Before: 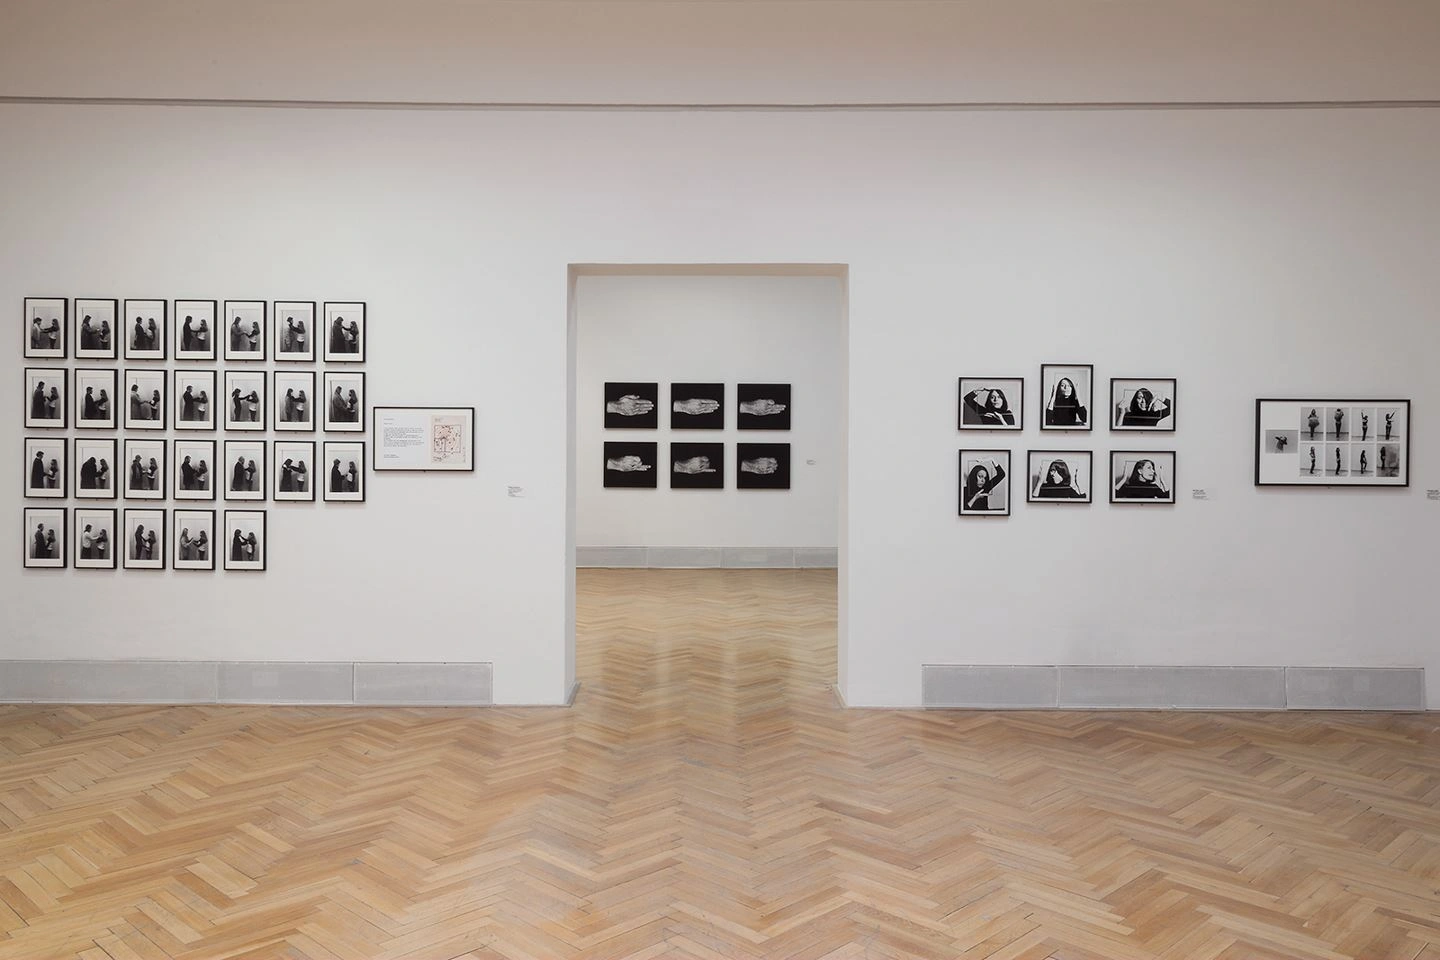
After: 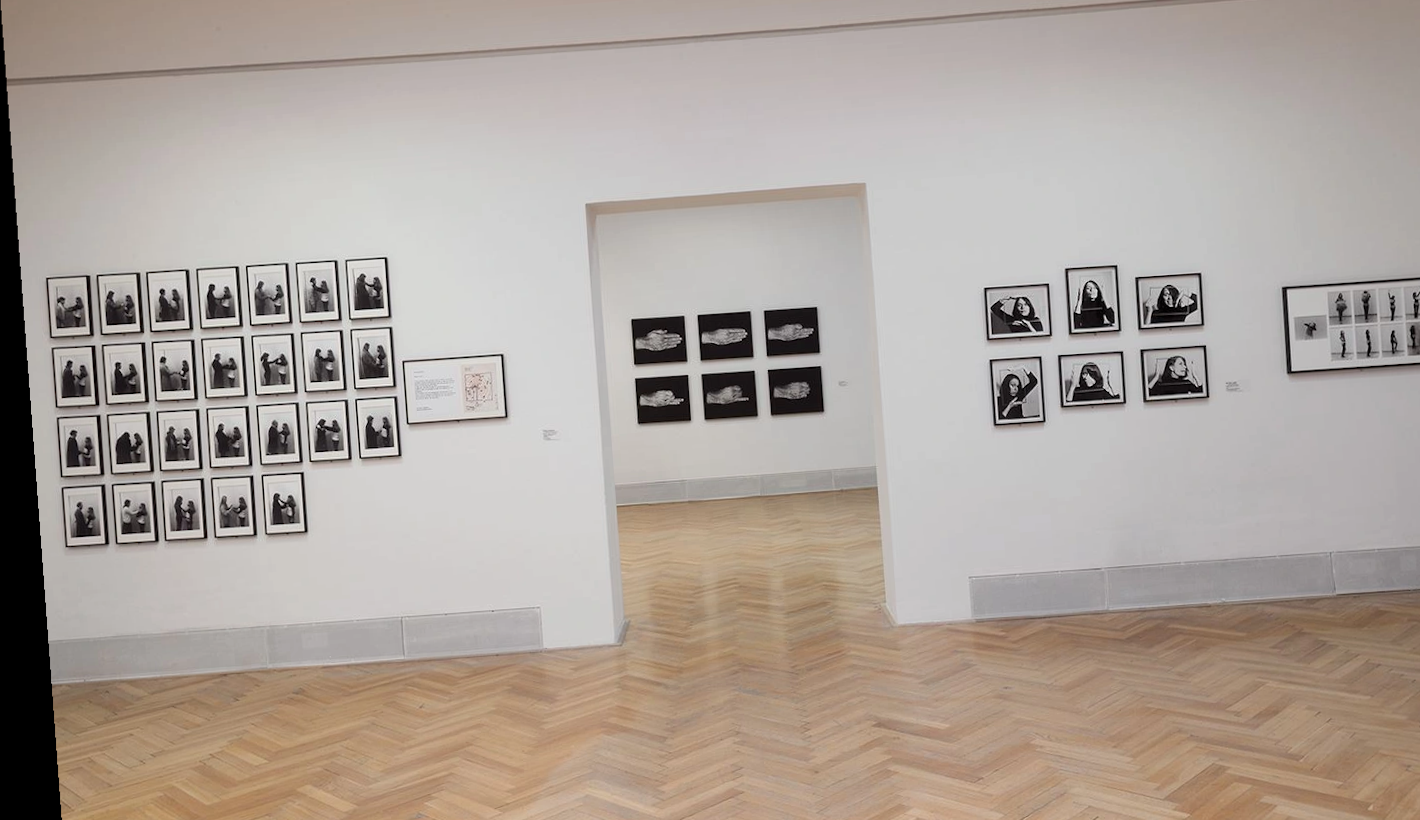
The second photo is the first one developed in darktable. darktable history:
rotate and perspective: rotation -4.25°, automatic cropping off
crop and rotate: angle 0.03°, top 11.643%, right 5.651%, bottom 11.189%
